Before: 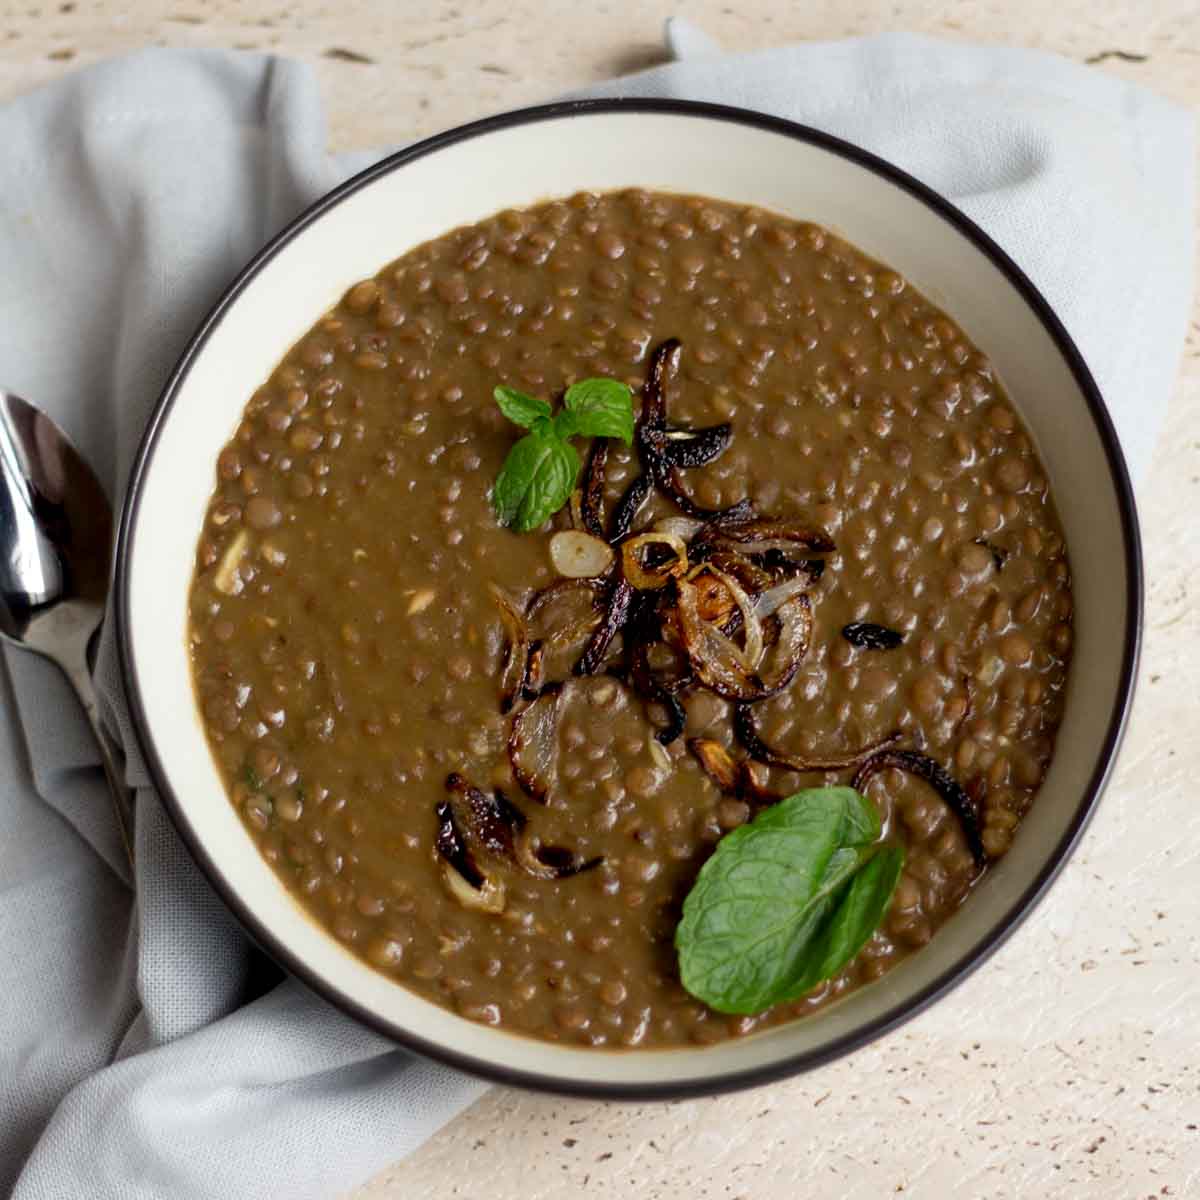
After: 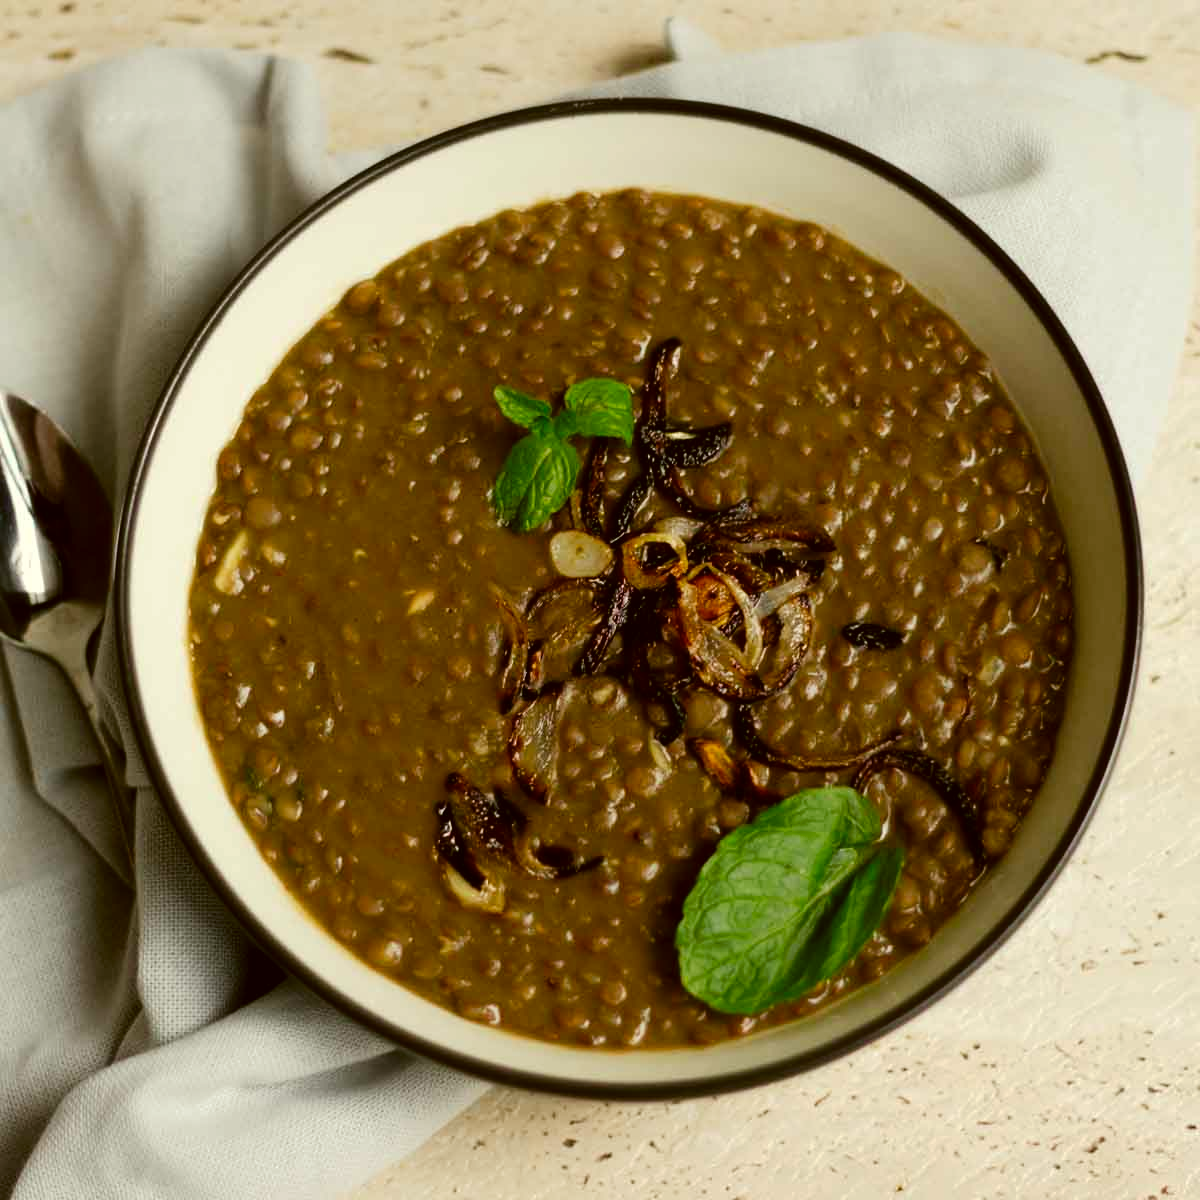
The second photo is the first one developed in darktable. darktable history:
tone curve: curves: ch0 [(0, 0) (0.003, 0.002) (0.011, 0.009) (0.025, 0.019) (0.044, 0.031) (0.069, 0.044) (0.1, 0.061) (0.136, 0.087) (0.177, 0.127) (0.224, 0.172) (0.277, 0.226) (0.335, 0.295) (0.399, 0.367) (0.468, 0.445) (0.543, 0.536) (0.623, 0.626) (0.709, 0.717) (0.801, 0.806) (0.898, 0.889) (1, 1)], preserve colors none
color correction: highlights a* -1.43, highlights b* 10.12, shadows a* 0.395, shadows b* 19.35
